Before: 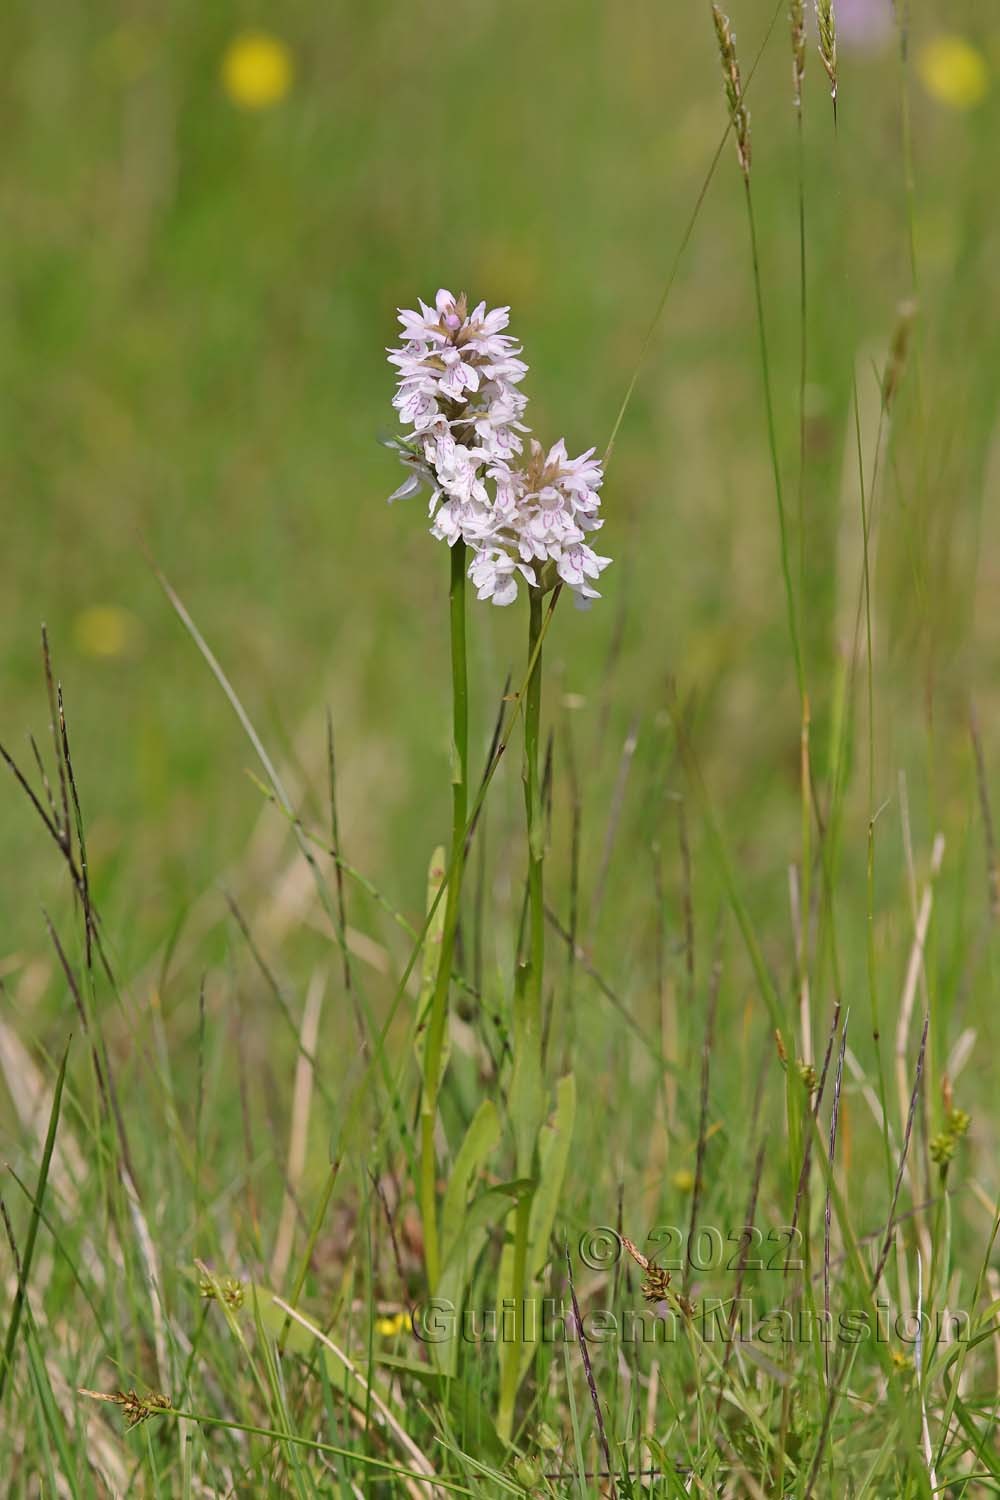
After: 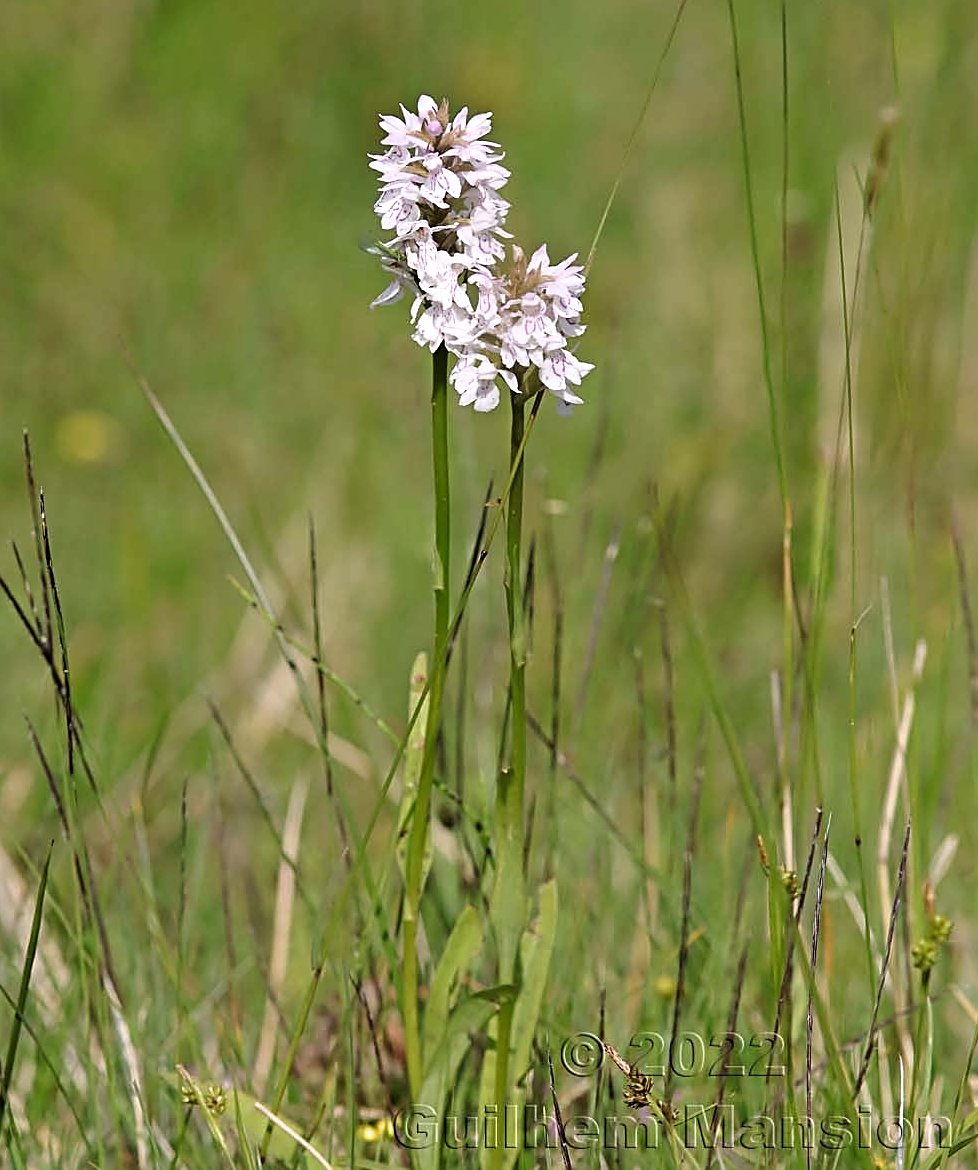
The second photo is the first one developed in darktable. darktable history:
filmic rgb: black relative exposure -8.21 EV, white relative exposure 2.2 EV, target white luminance 99.961%, hardness 7.18, latitude 74.62%, contrast 1.318, highlights saturation mix -1.66%, shadows ↔ highlights balance 30.64%
crop and rotate: left 1.878%, top 12.981%, right 0.24%, bottom 8.967%
sharpen: on, module defaults
